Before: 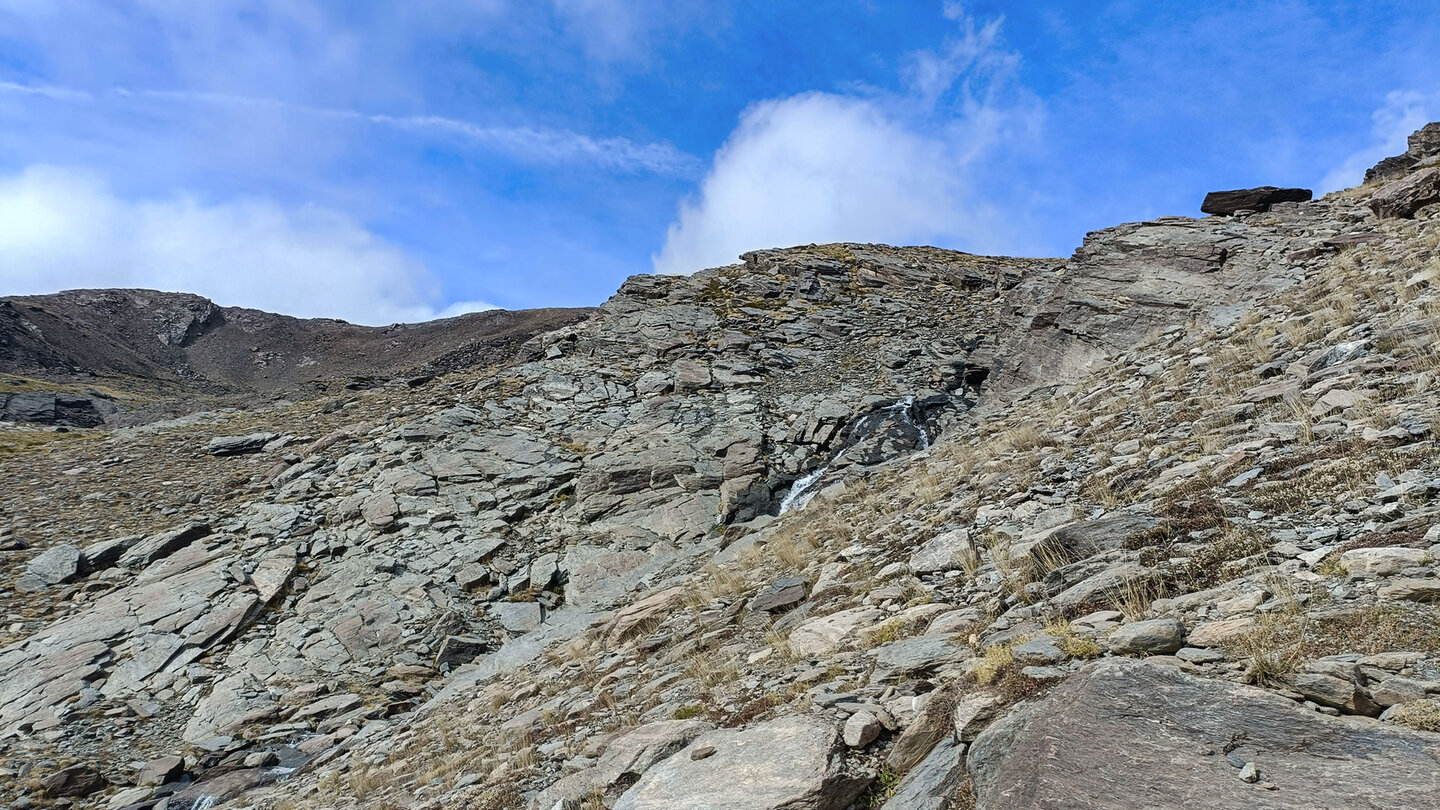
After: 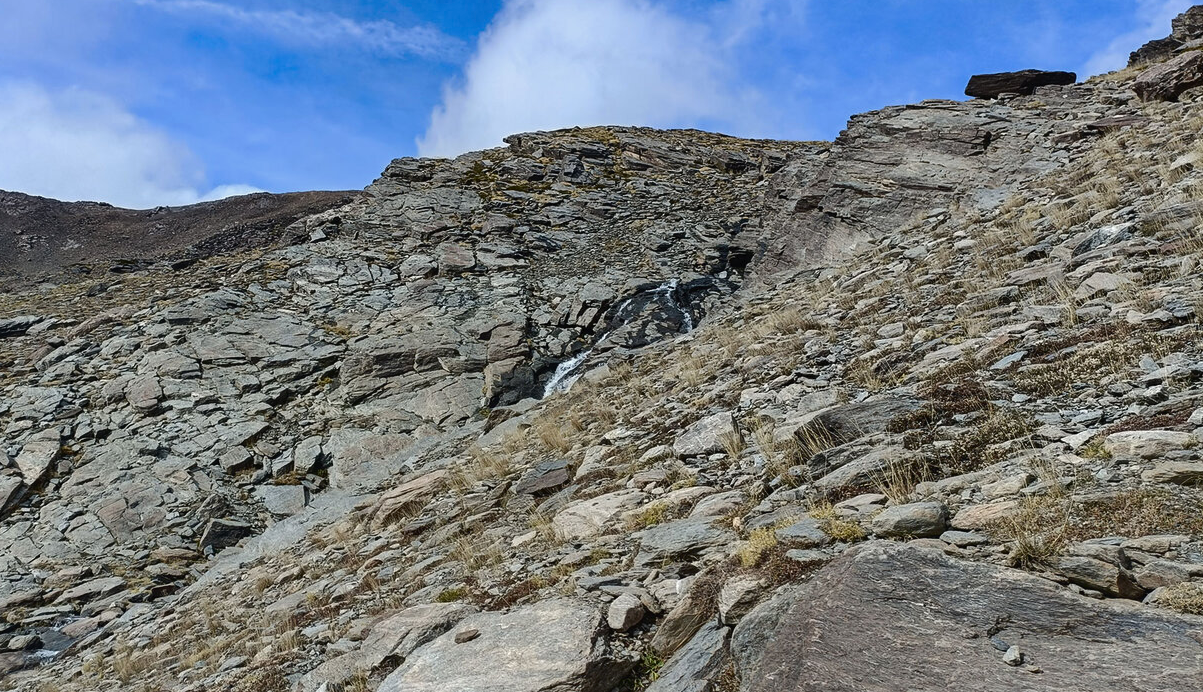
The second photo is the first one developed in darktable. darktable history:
crop: left 16.443%, top 14.465%
tone curve: curves: ch0 [(0, 0) (0.003, 0.019) (0.011, 0.022) (0.025, 0.027) (0.044, 0.037) (0.069, 0.049) (0.1, 0.066) (0.136, 0.091) (0.177, 0.125) (0.224, 0.159) (0.277, 0.206) (0.335, 0.266) (0.399, 0.332) (0.468, 0.411) (0.543, 0.492) (0.623, 0.577) (0.709, 0.668) (0.801, 0.767) (0.898, 0.869) (1, 1)], color space Lab, independent channels, preserve colors none
